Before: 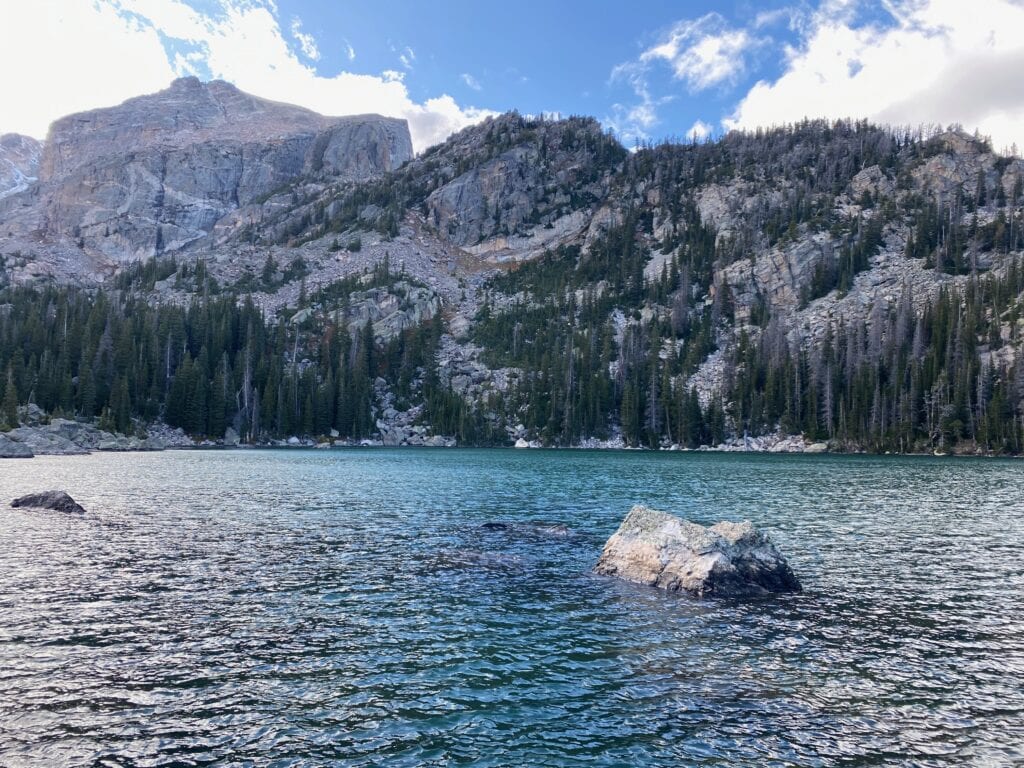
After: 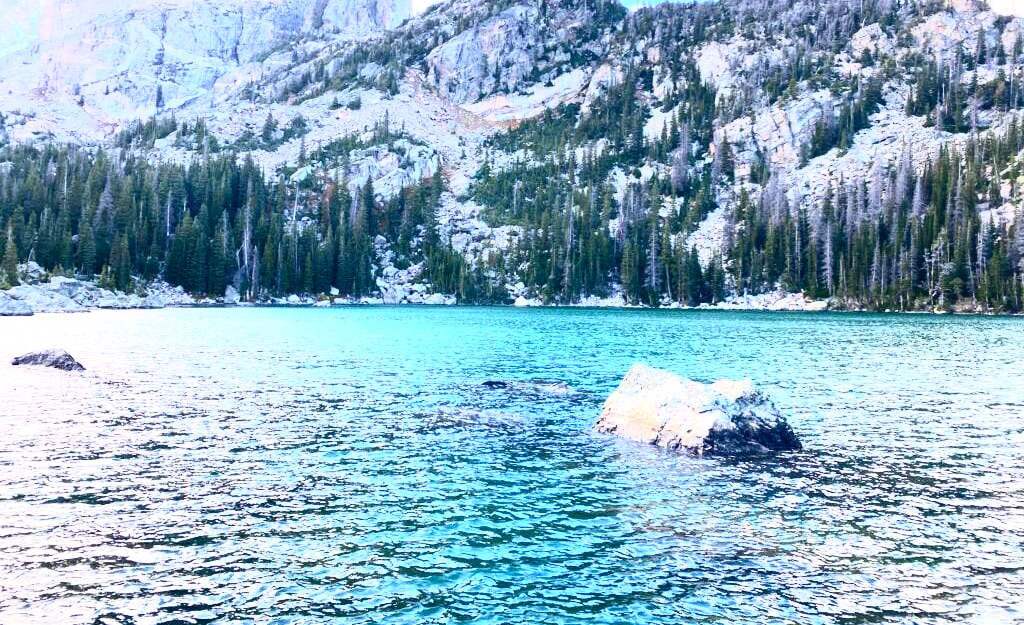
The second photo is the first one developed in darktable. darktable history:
crop and rotate: top 18.507%
exposure: black level correction 0, exposure 1.2 EV, compensate exposure bias true, compensate highlight preservation false
tone curve: curves: ch0 [(0, 0) (0.091, 0.077) (0.517, 0.574) (0.745, 0.82) (0.844, 0.908) (0.909, 0.942) (1, 0.973)]; ch1 [(0, 0) (0.437, 0.404) (0.5, 0.5) (0.534, 0.546) (0.58, 0.603) (0.616, 0.649) (1, 1)]; ch2 [(0, 0) (0.442, 0.415) (0.5, 0.5) (0.535, 0.547) (0.585, 0.62) (1, 1)], color space Lab, independent channels, preserve colors none
contrast brightness saturation: contrast 0.24, brightness 0.09
